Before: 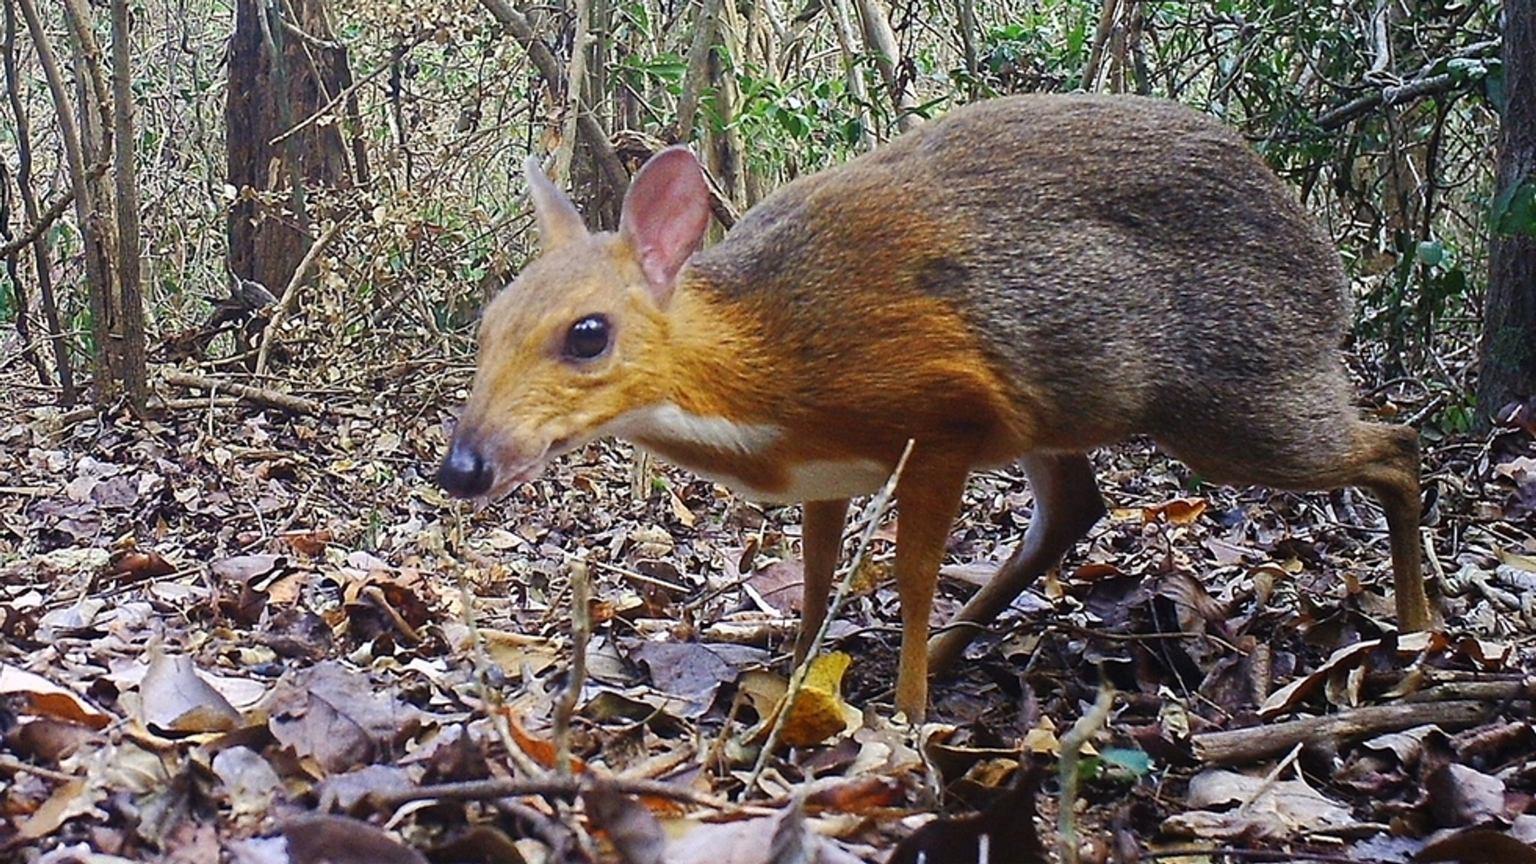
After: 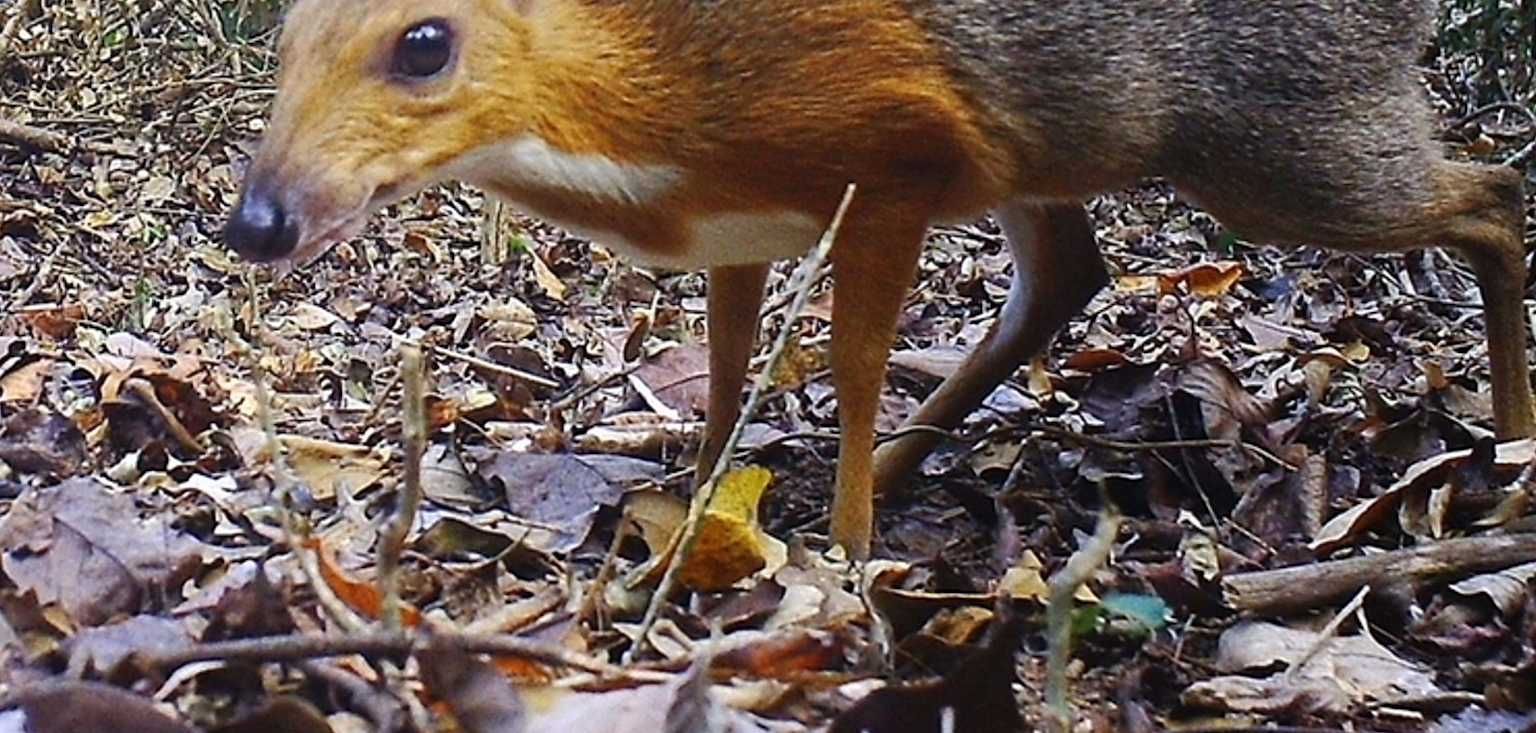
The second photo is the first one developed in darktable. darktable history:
crop and rotate: left 17.448%, top 34.795%, right 6.934%, bottom 1.027%
tone equalizer: on, module defaults
